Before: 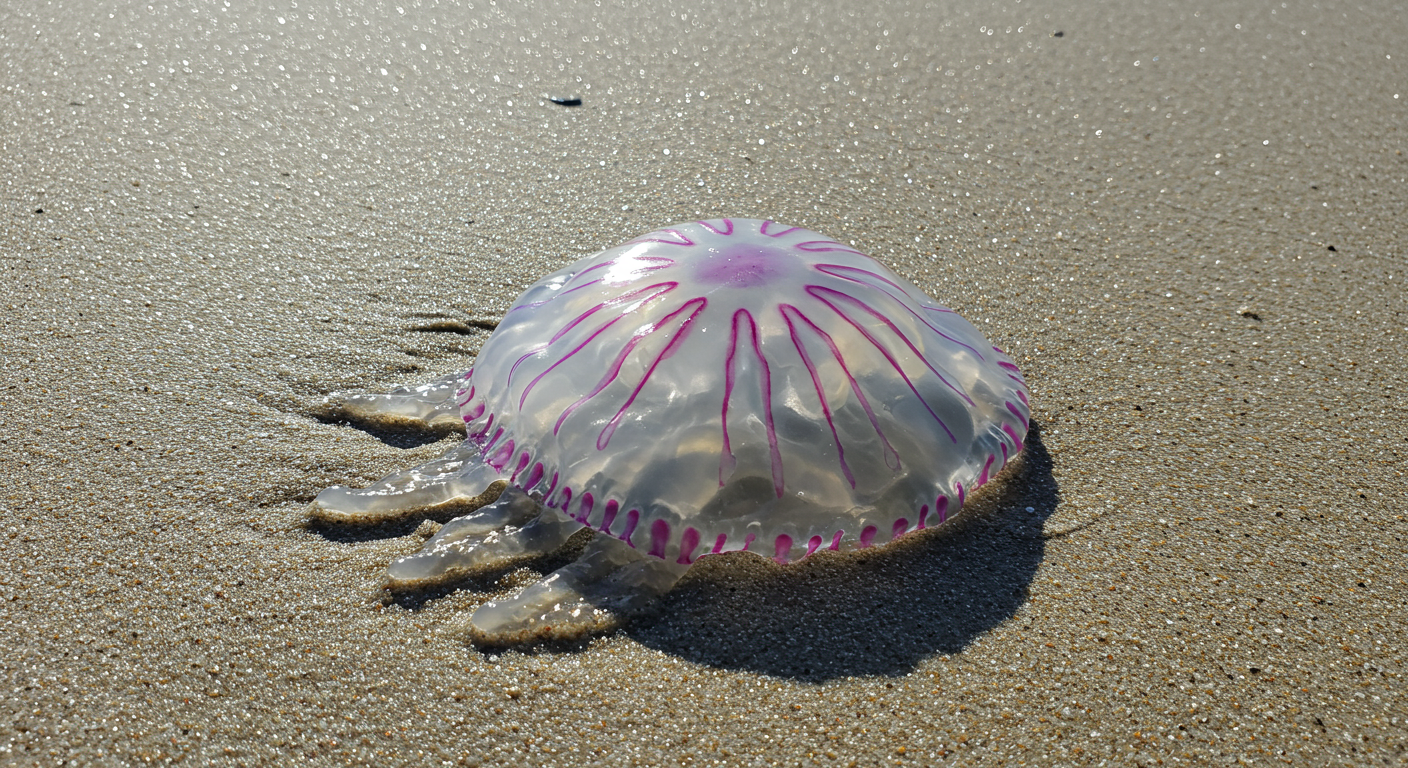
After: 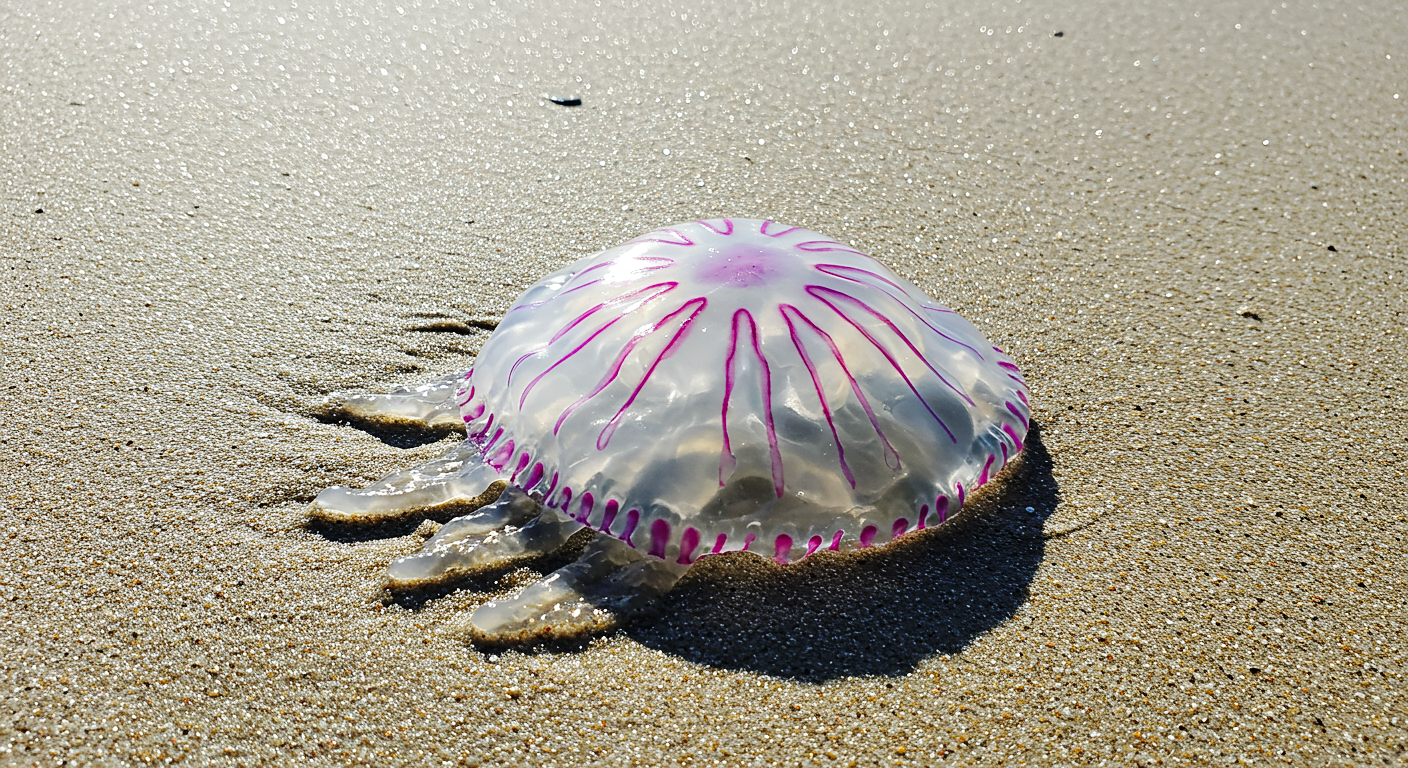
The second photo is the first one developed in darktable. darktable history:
base curve: curves: ch0 [(0, 0) (0.036, 0.025) (0.121, 0.166) (0.206, 0.329) (0.605, 0.79) (1, 1)], preserve colors none
sharpen: radius 1.559, amount 0.373, threshold 1.271
